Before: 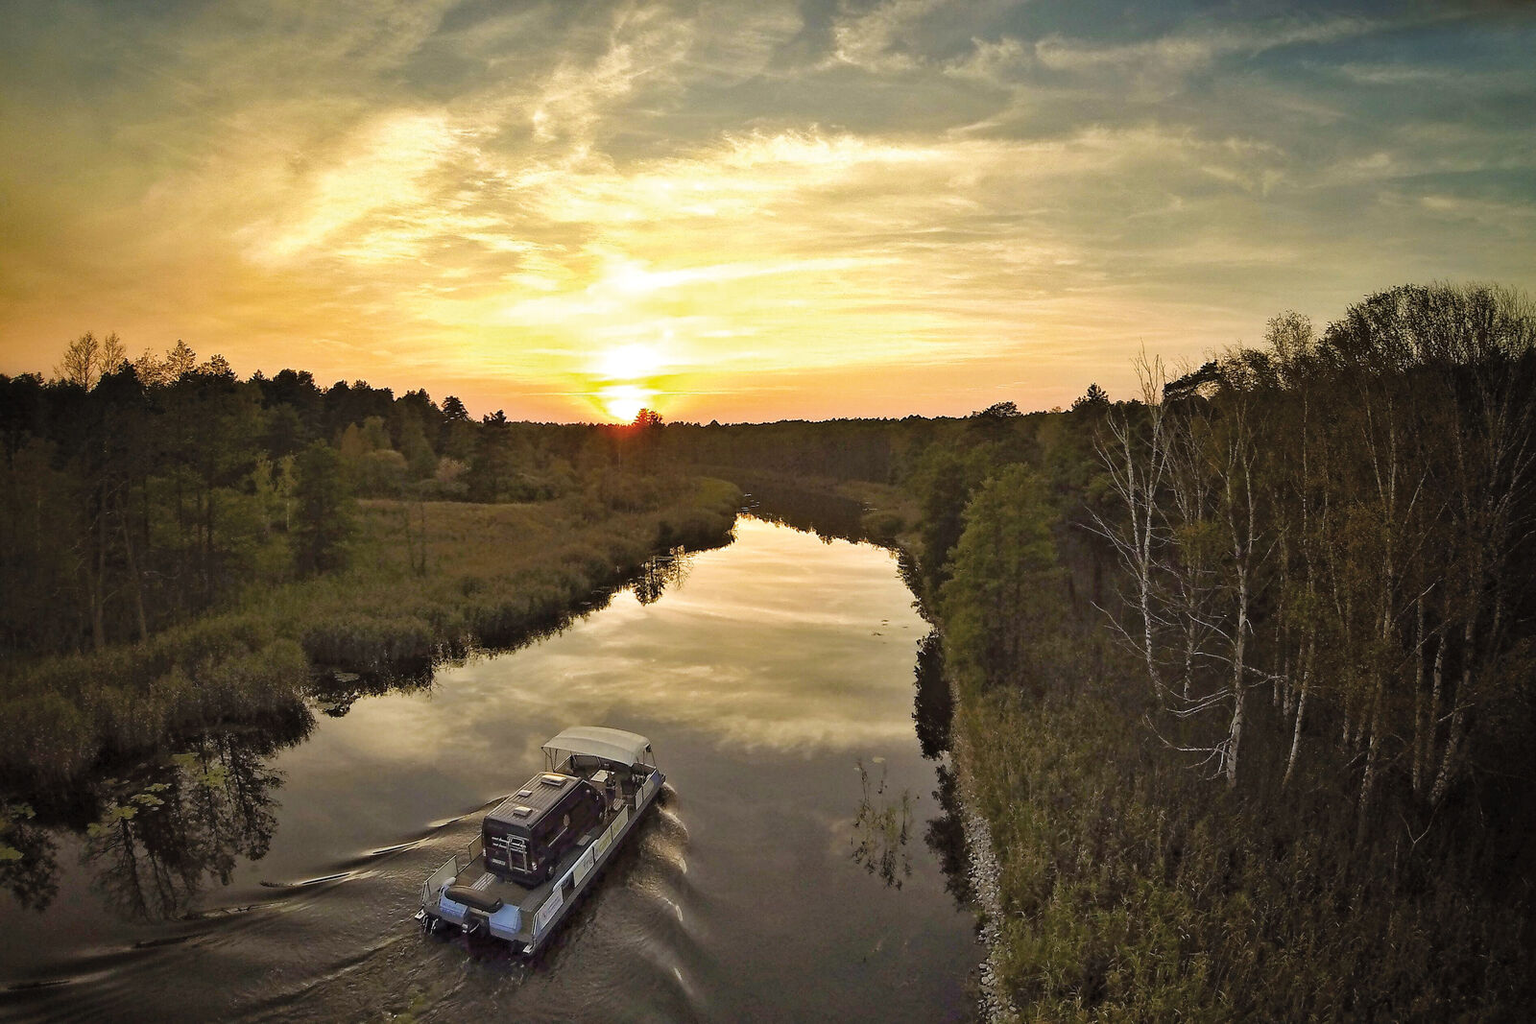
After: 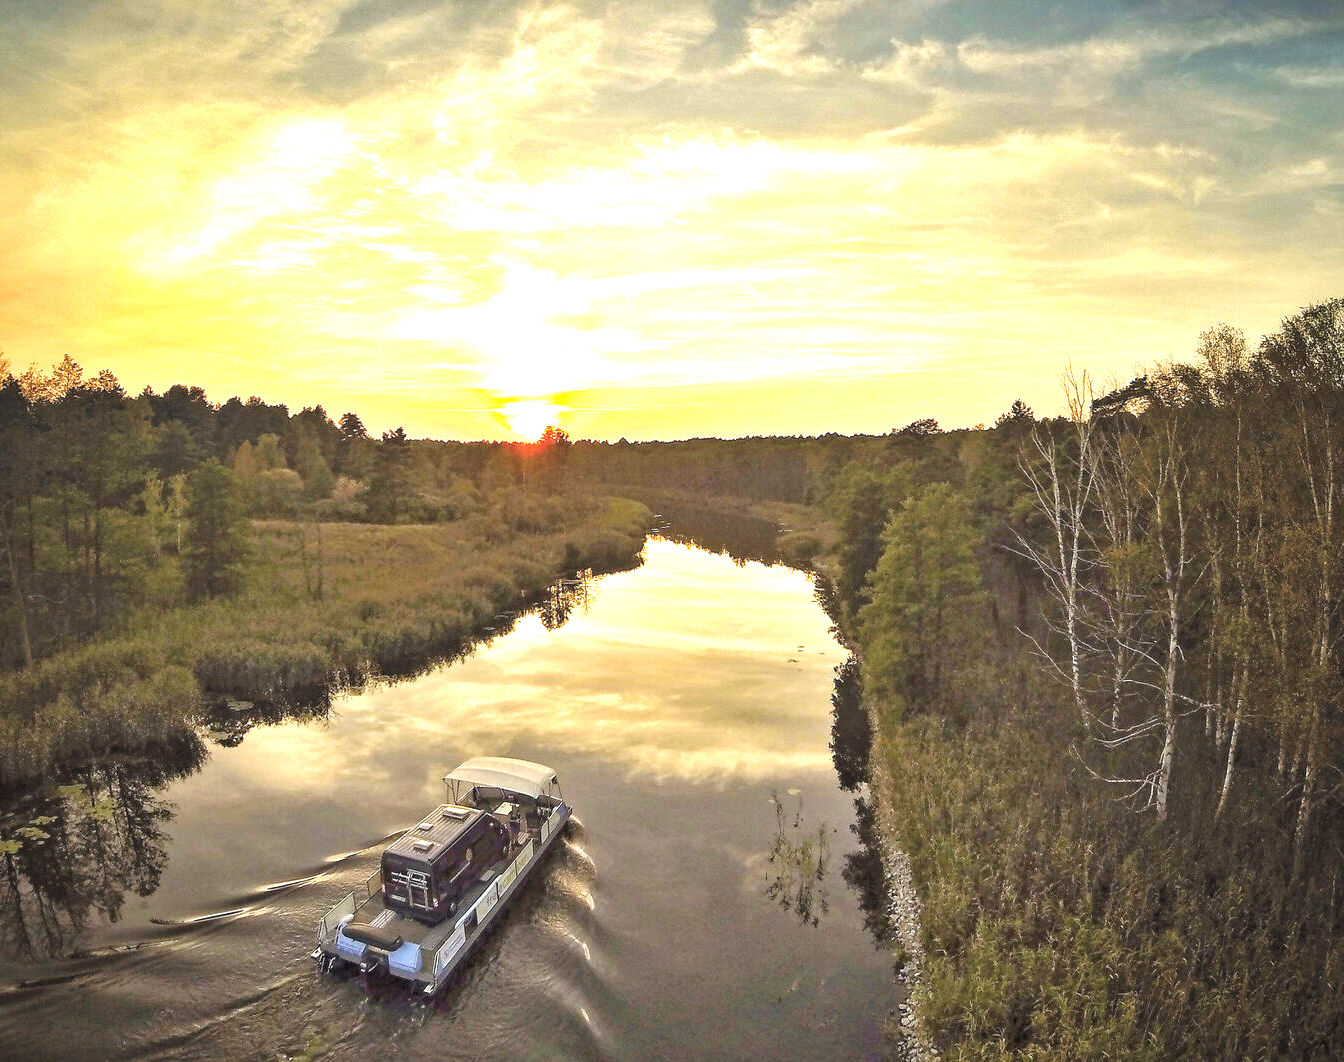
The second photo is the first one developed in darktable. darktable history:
local contrast: detail 110%
crop: left 7.598%, right 7.873%
exposure: black level correction 0, exposure 1.2 EV, compensate exposure bias true, compensate highlight preservation false
